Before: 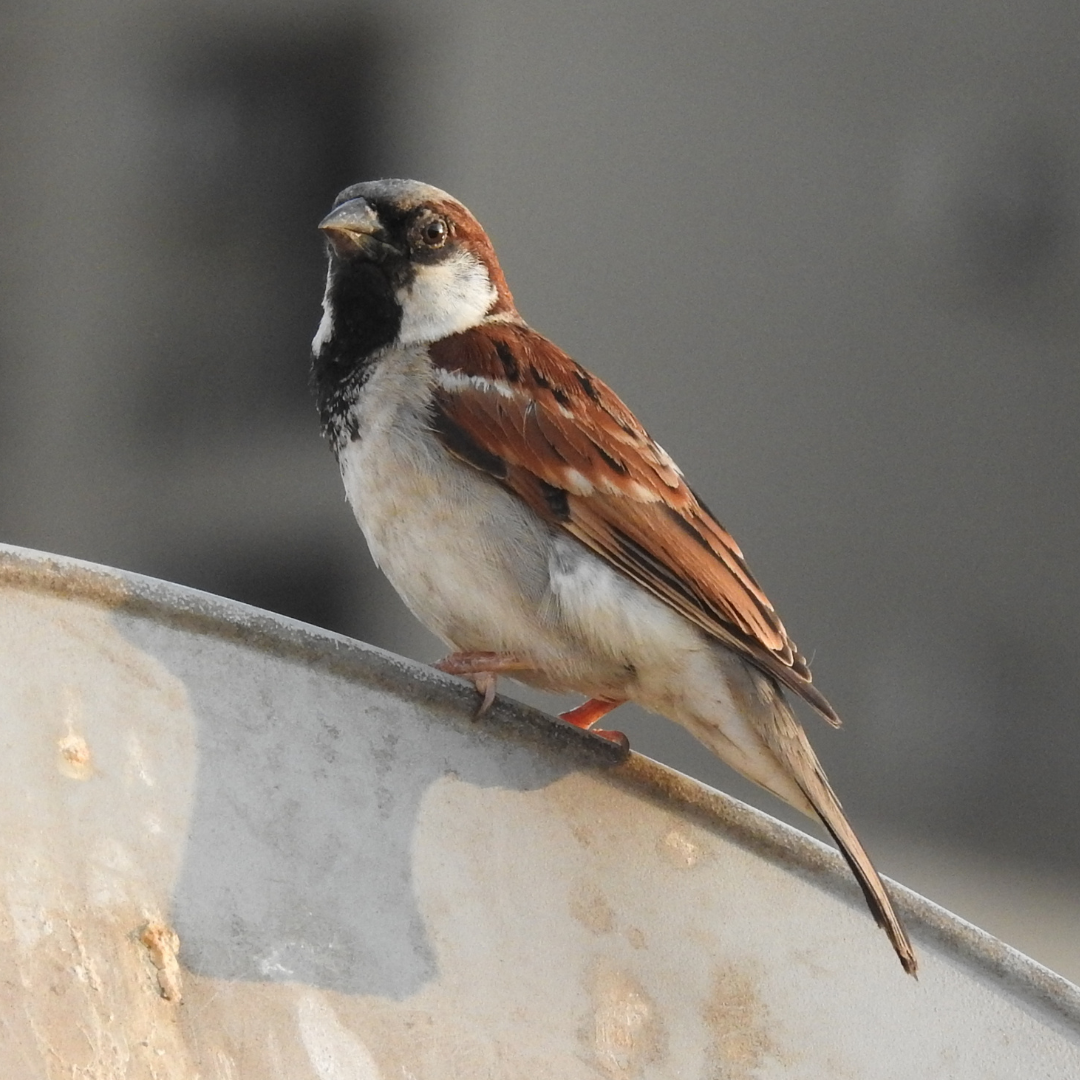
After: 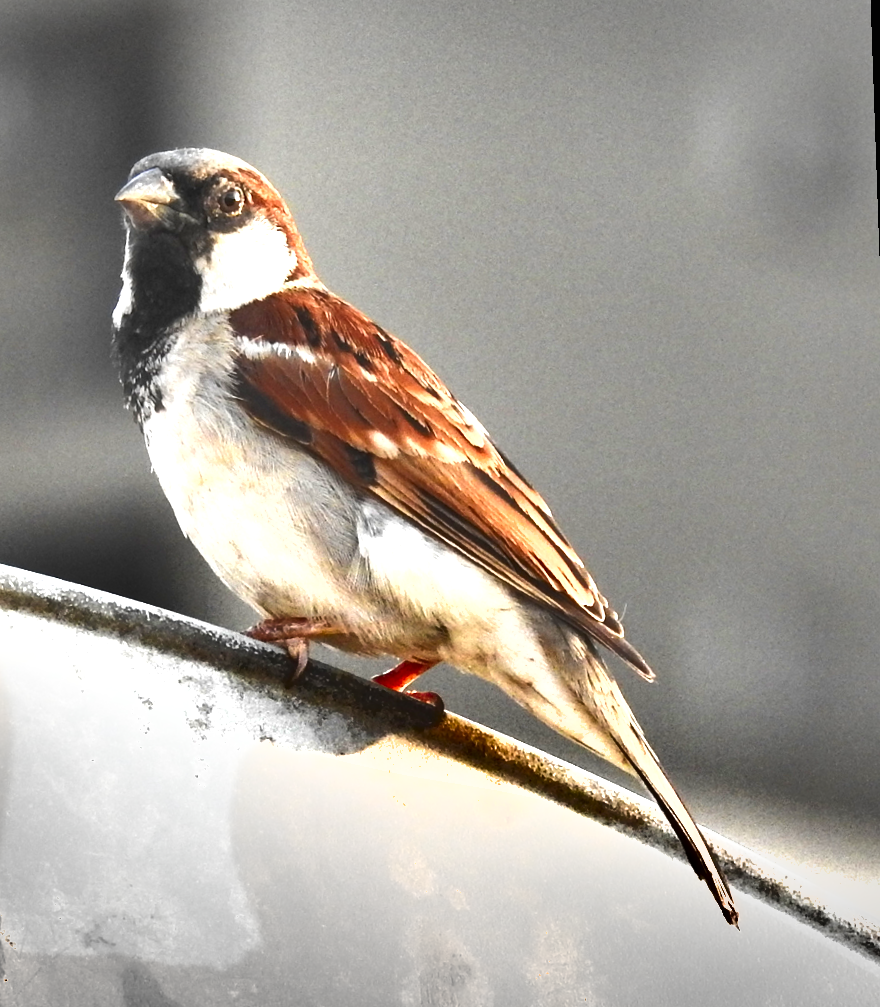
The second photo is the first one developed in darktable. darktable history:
rotate and perspective: rotation -2°, crop left 0.022, crop right 0.978, crop top 0.049, crop bottom 0.951
crop: left 17.582%, bottom 0.031%
shadows and highlights: radius 100.41, shadows 50.55, highlights -64.36, highlights color adjustment 49.82%, soften with gaussian
vignetting: fall-off start 100%, brightness -0.282, width/height ratio 1.31
exposure: black level correction 0, exposure 1.741 EV, compensate exposure bias true, compensate highlight preservation false
